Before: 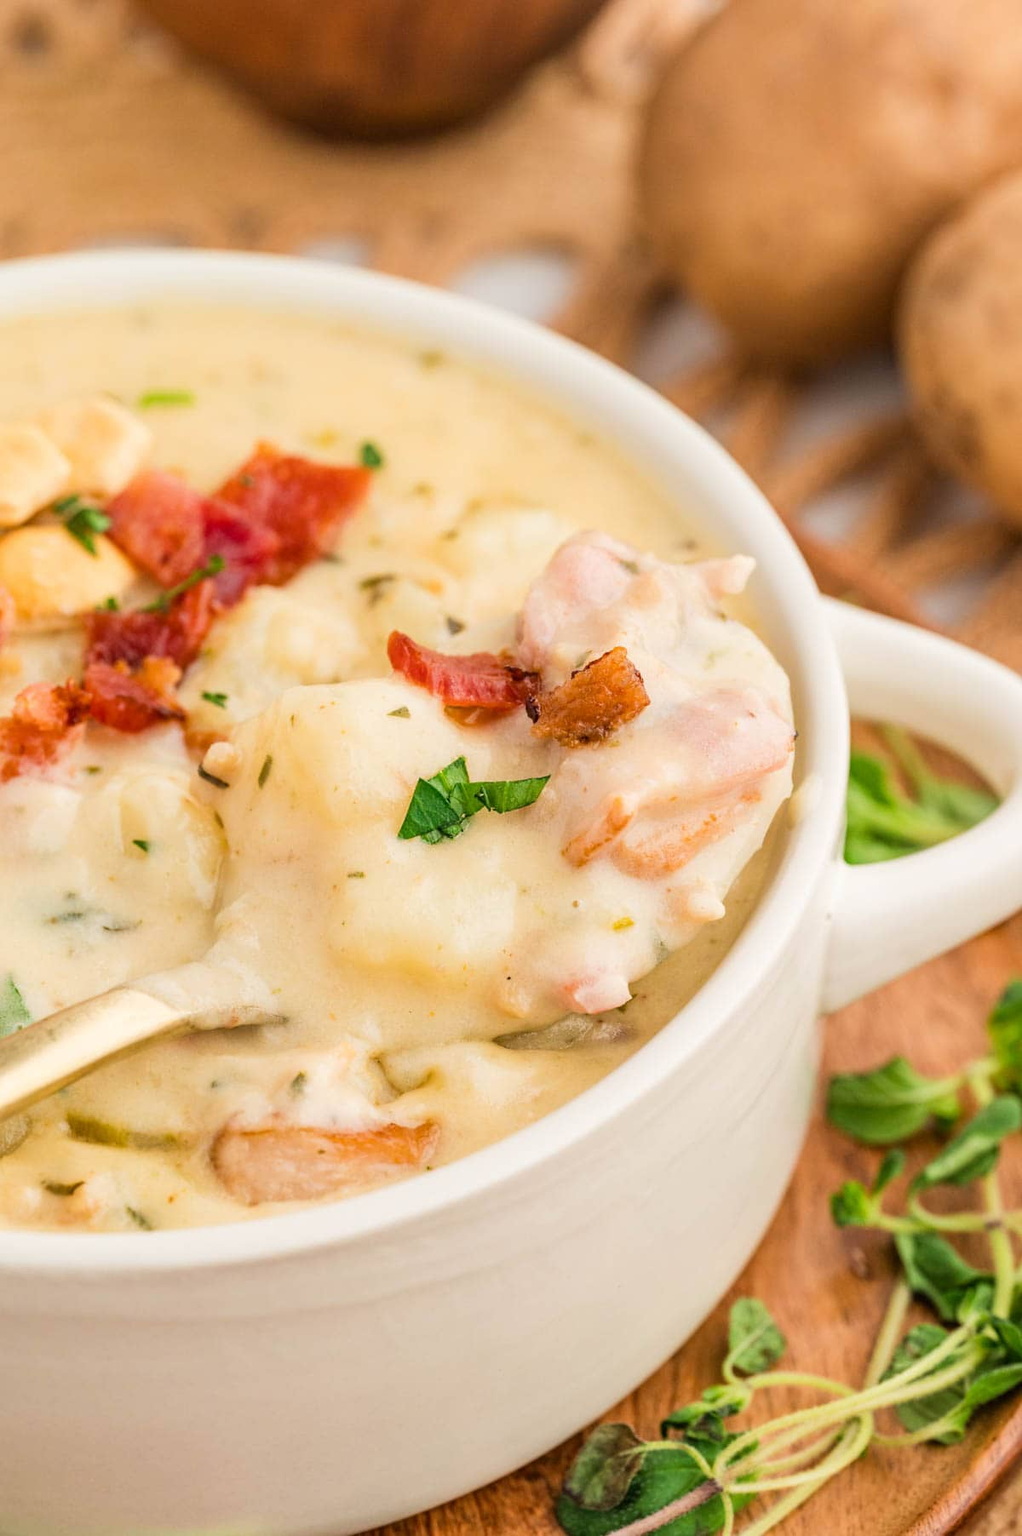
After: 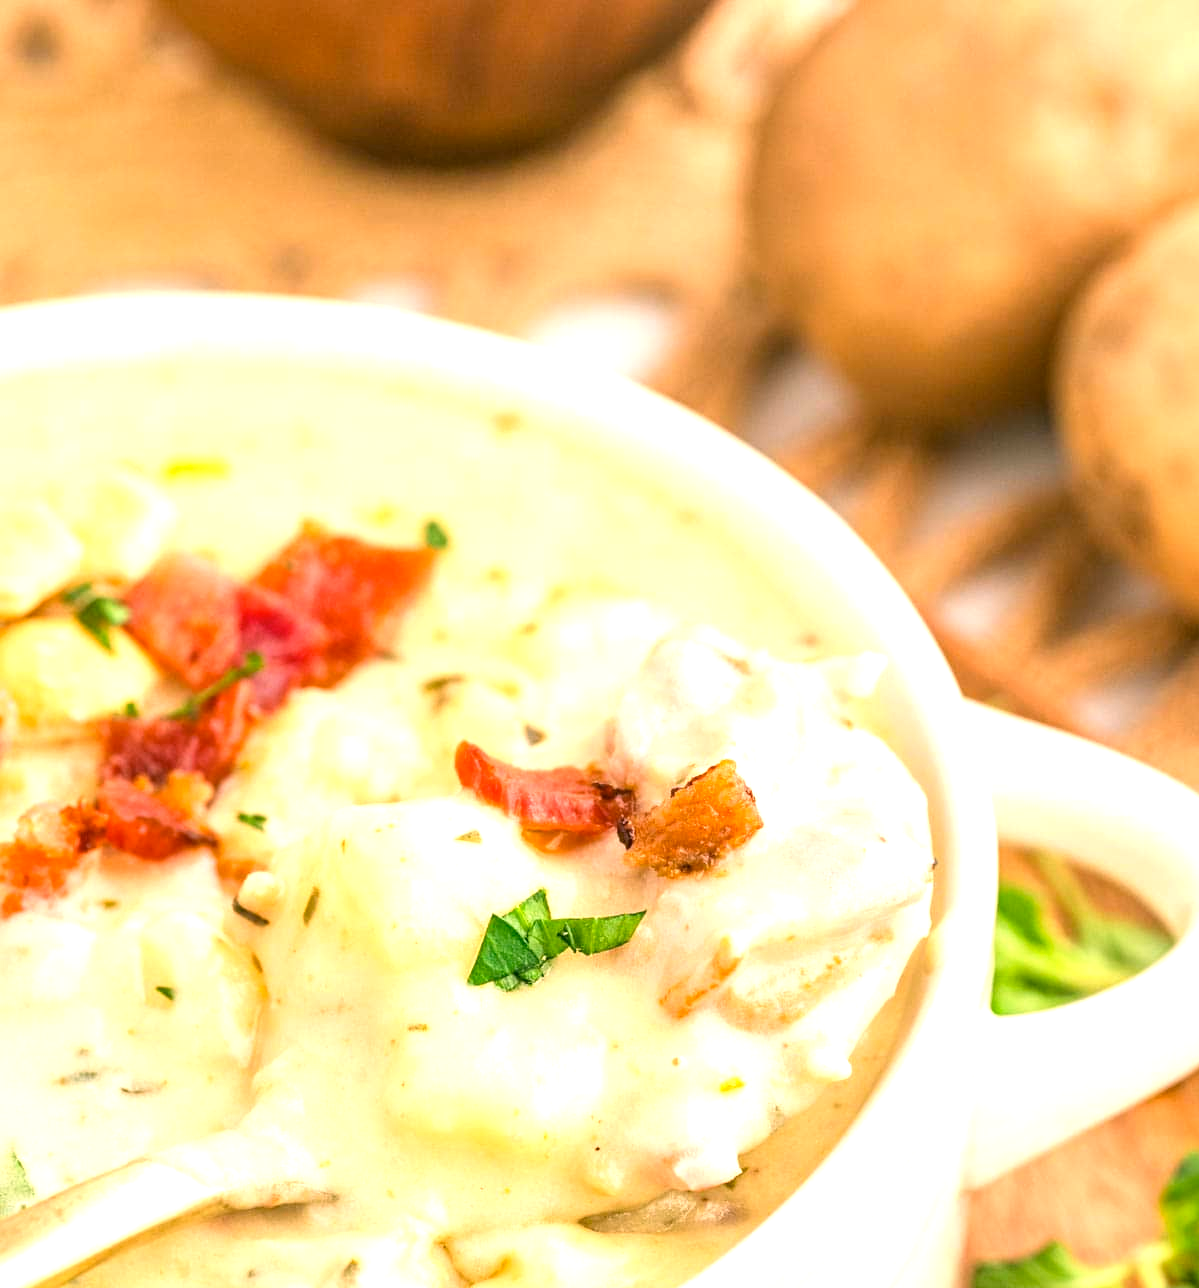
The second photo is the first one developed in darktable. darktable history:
crop: bottom 28.576%
color correction: highlights a* 4.02, highlights b* 4.98, shadows a* -7.55, shadows b* 4.98
exposure: black level correction 0, exposure 0.9 EV, compensate highlight preservation false
